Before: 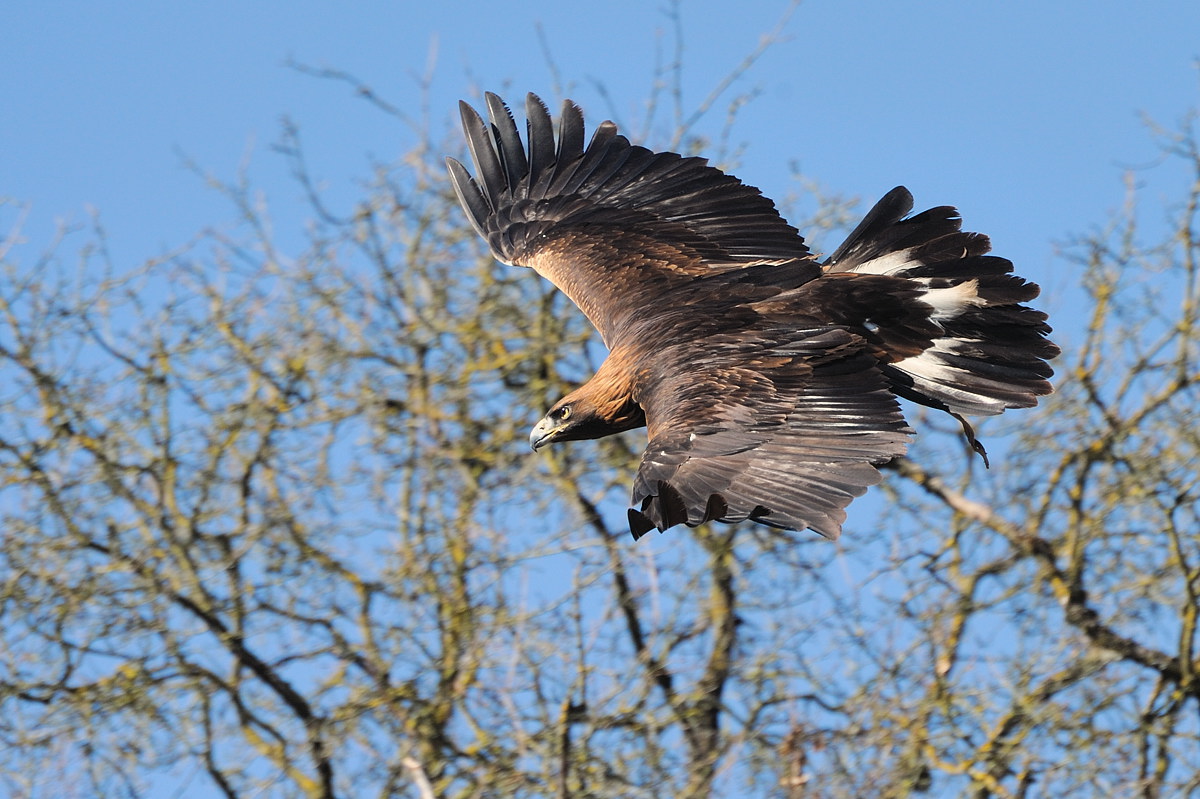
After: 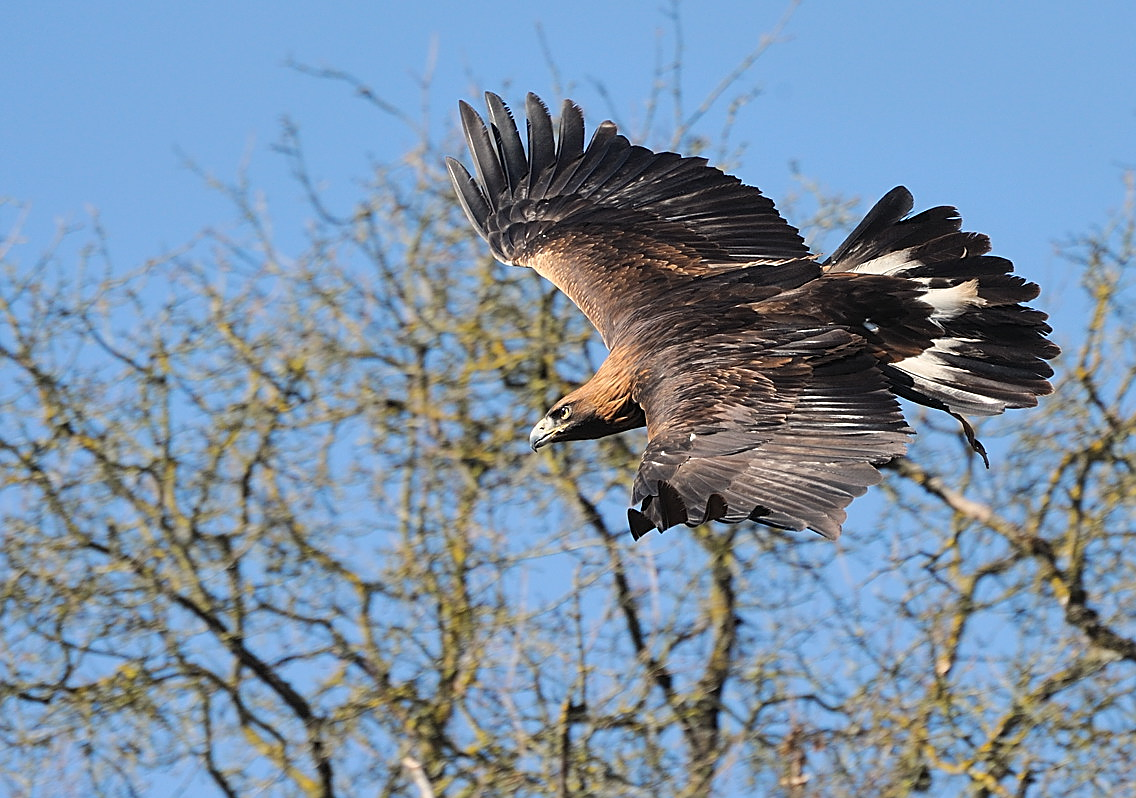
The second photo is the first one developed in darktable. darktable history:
sharpen: on, module defaults
crop and rotate: left 0%, right 5.331%
